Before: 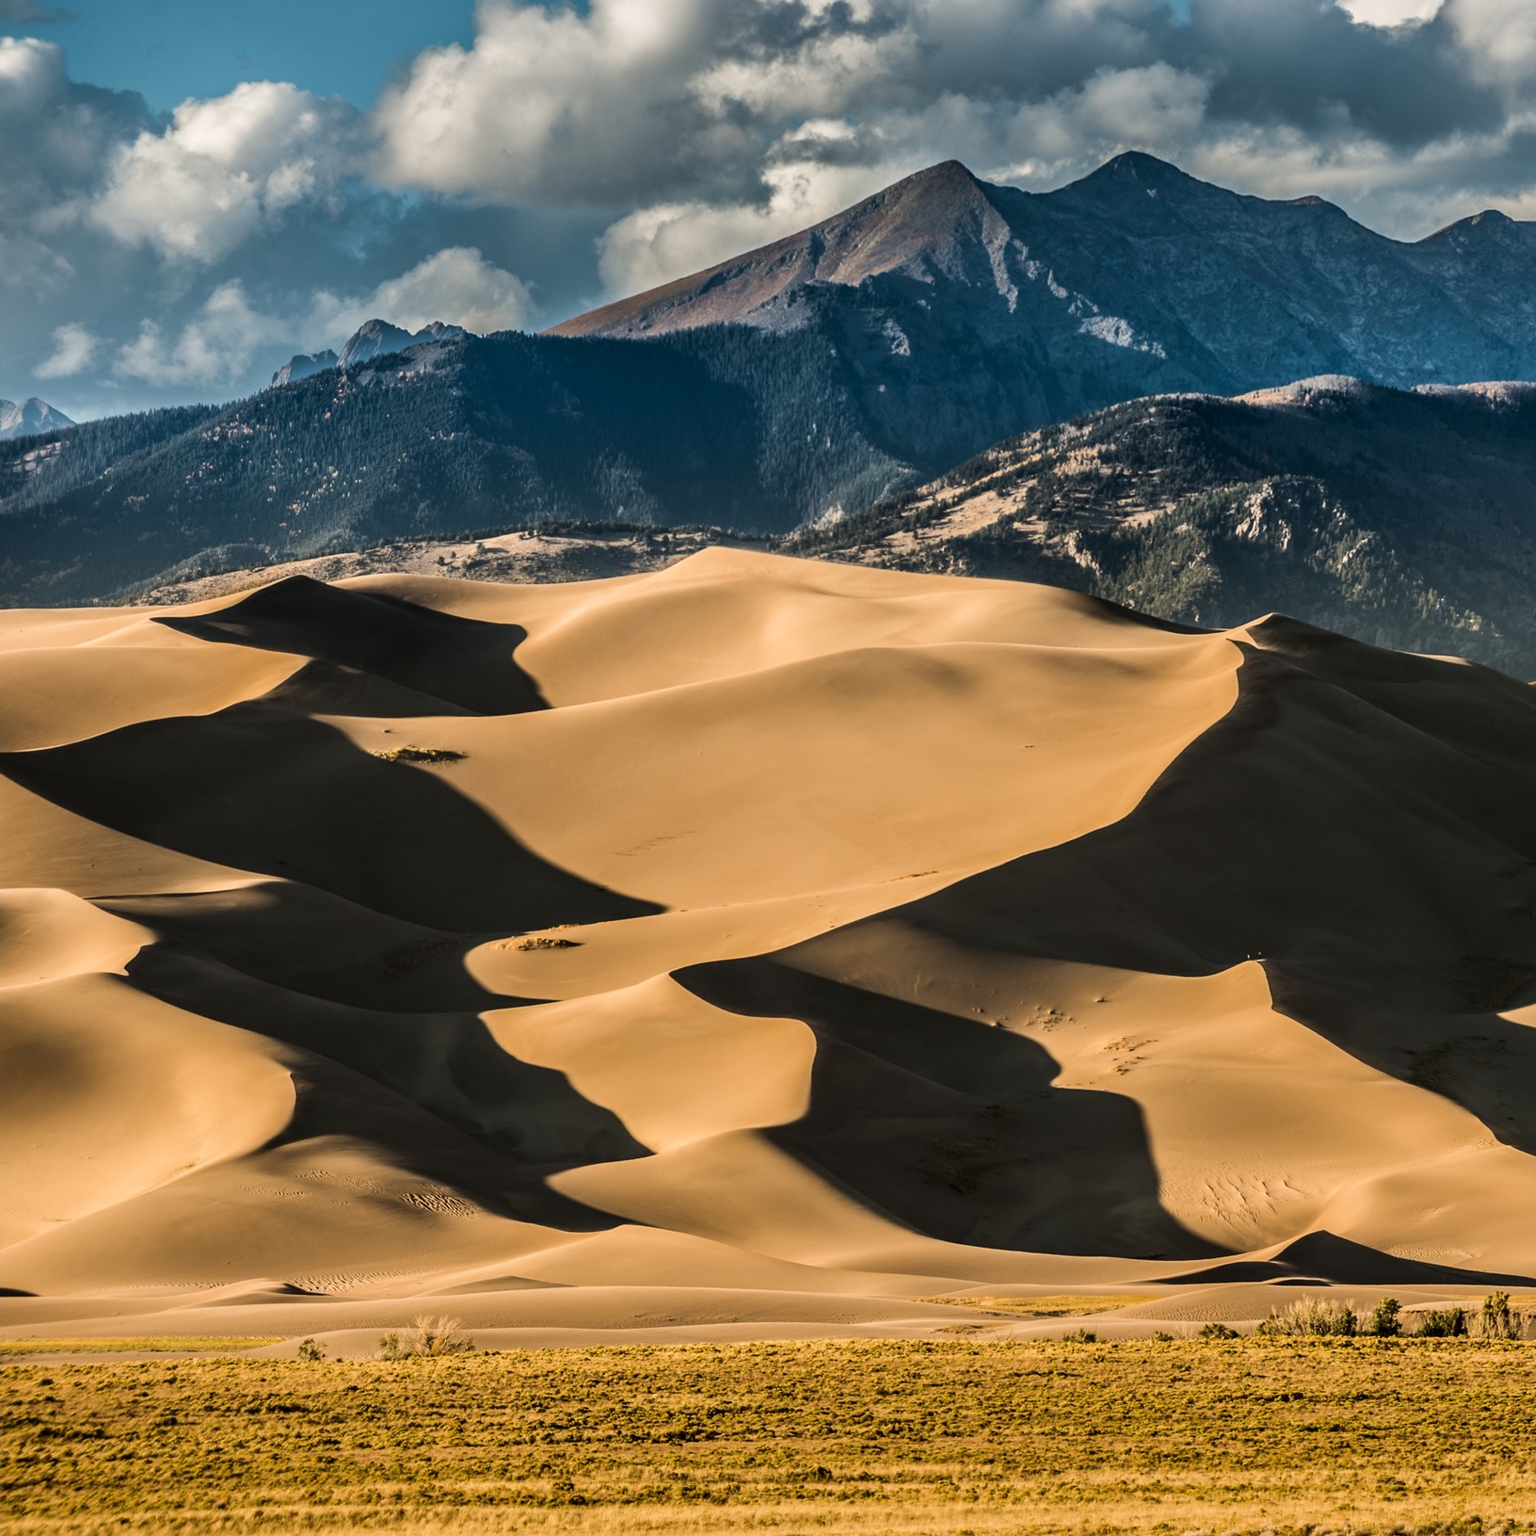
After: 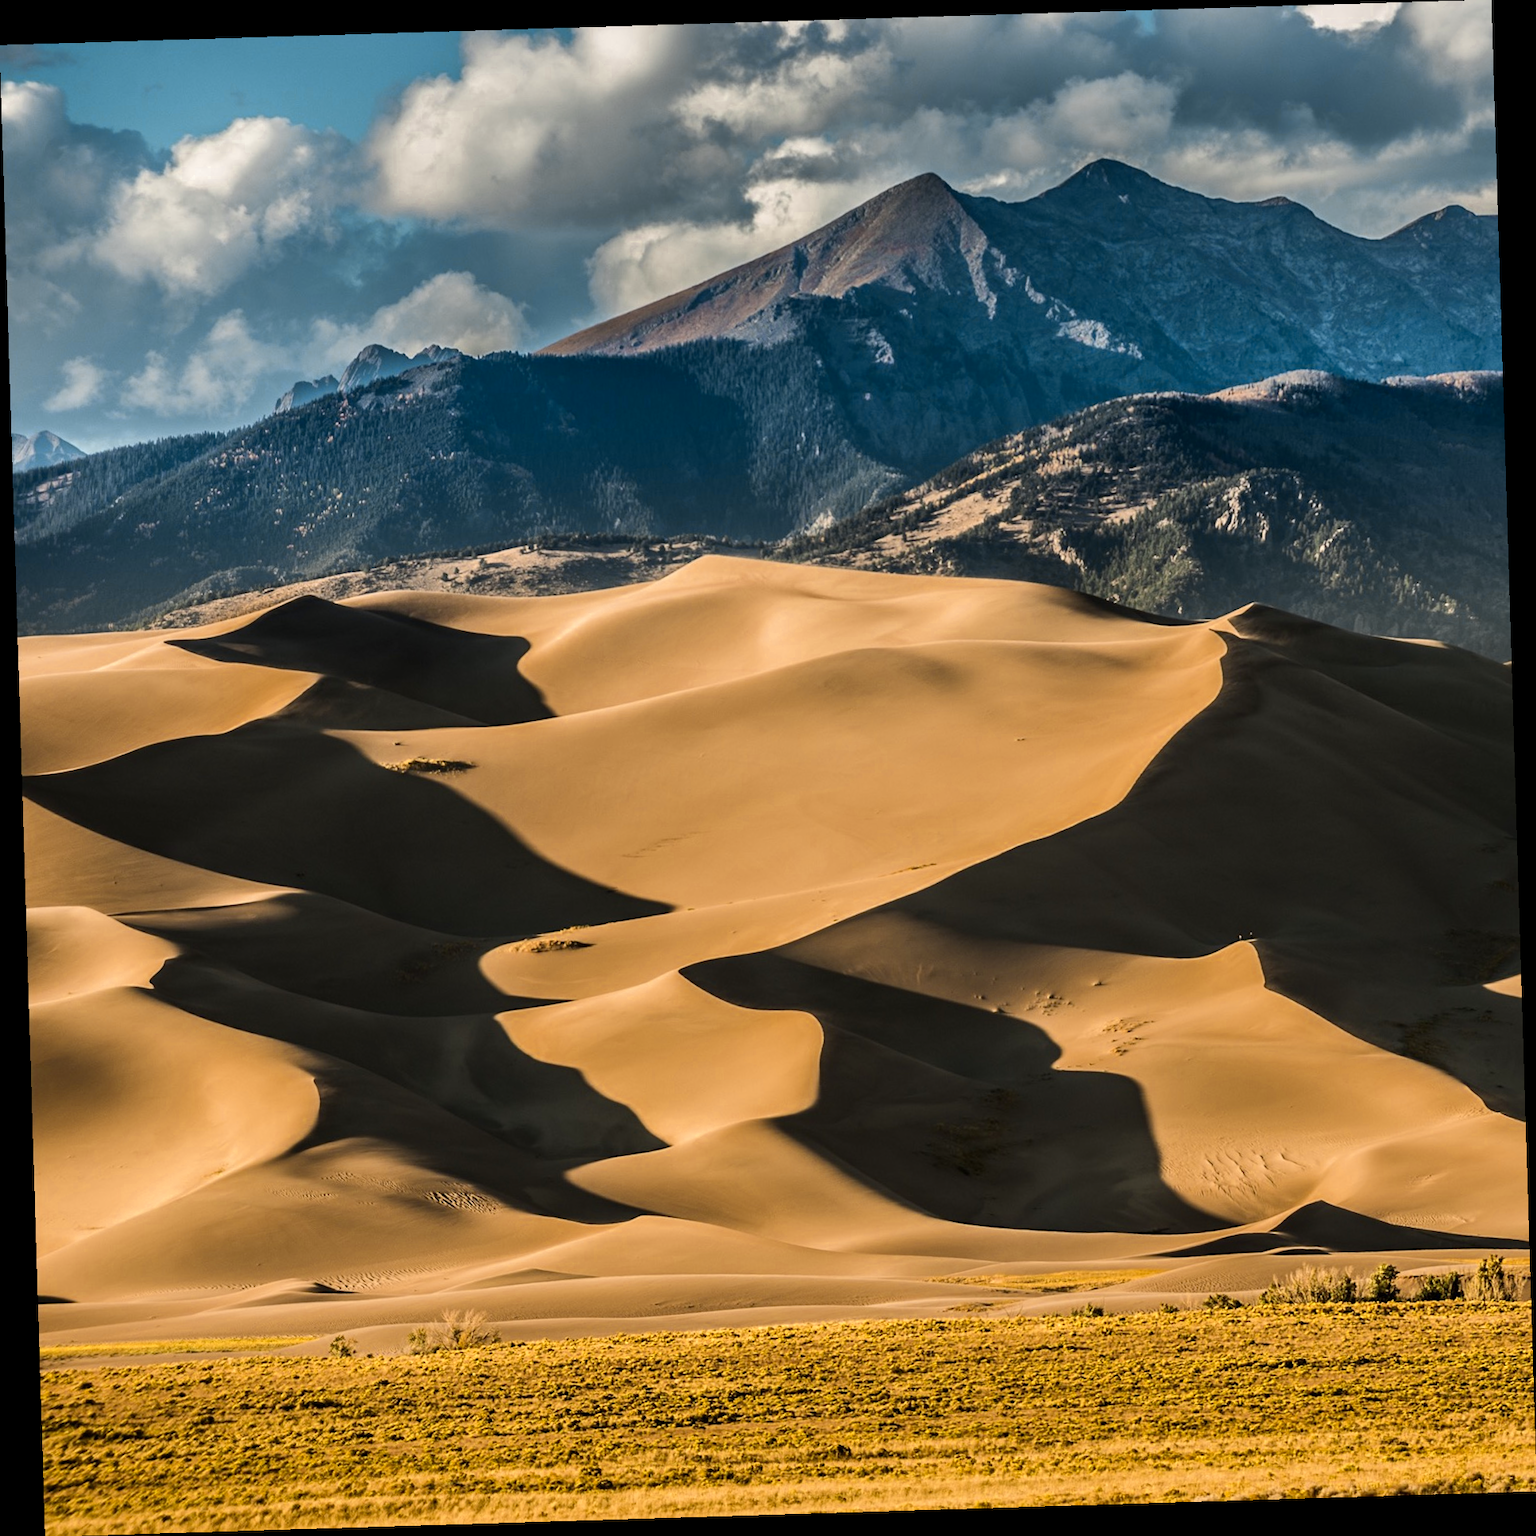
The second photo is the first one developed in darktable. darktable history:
color zones: curves: ch0 [(0, 0.485) (0.178, 0.476) (0.261, 0.623) (0.411, 0.403) (0.708, 0.603) (0.934, 0.412)]; ch1 [(0.003, 0.485) (0.149, 0.496) (0.229, 0.584) (0.326, 0.551) (0.484, 0.262) (0.757, 0.643)]
rotate and perspective: rotation -1.75°, automatic cropping off
